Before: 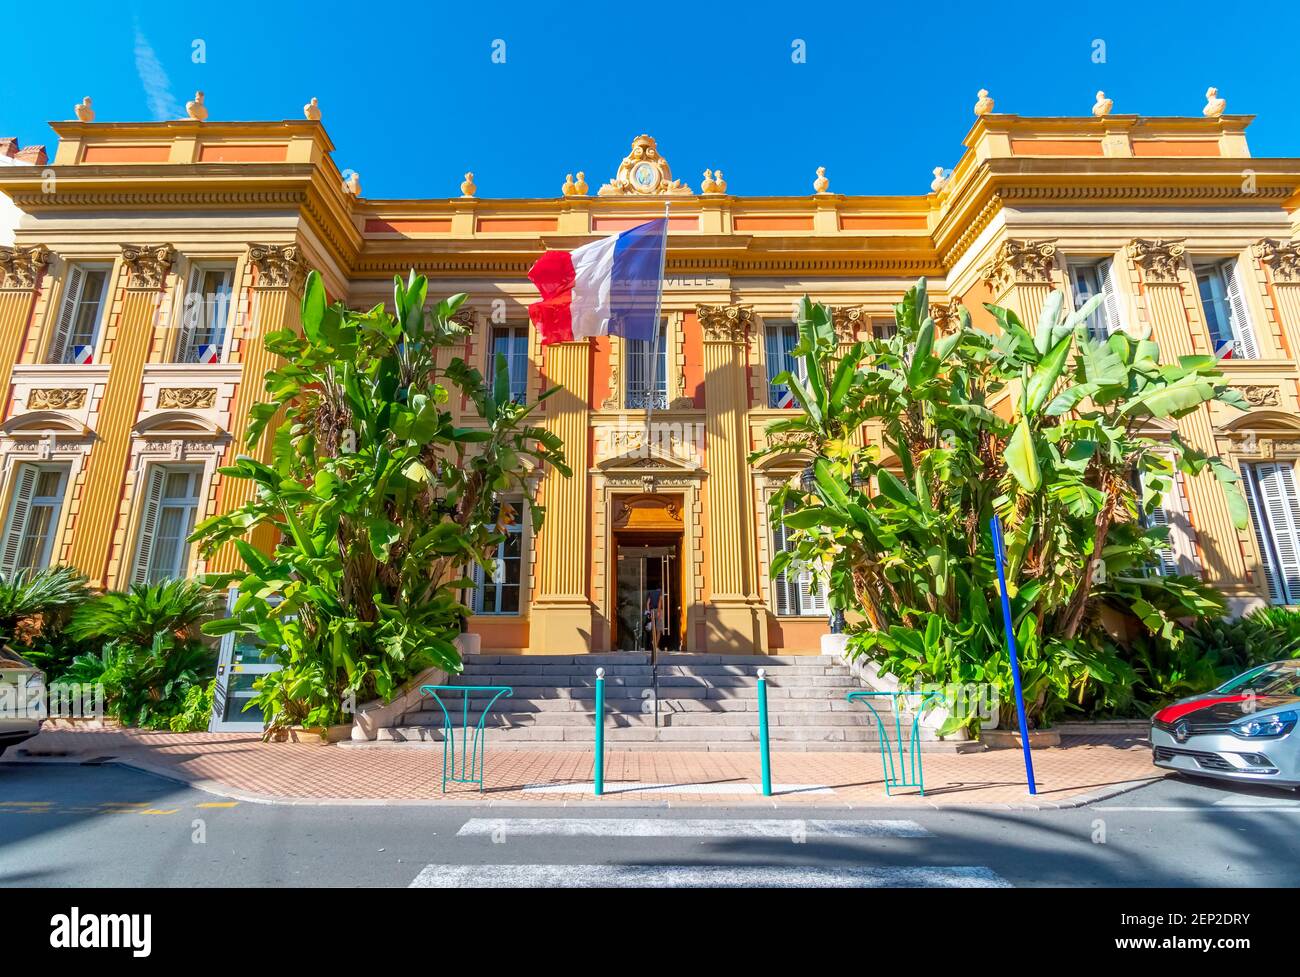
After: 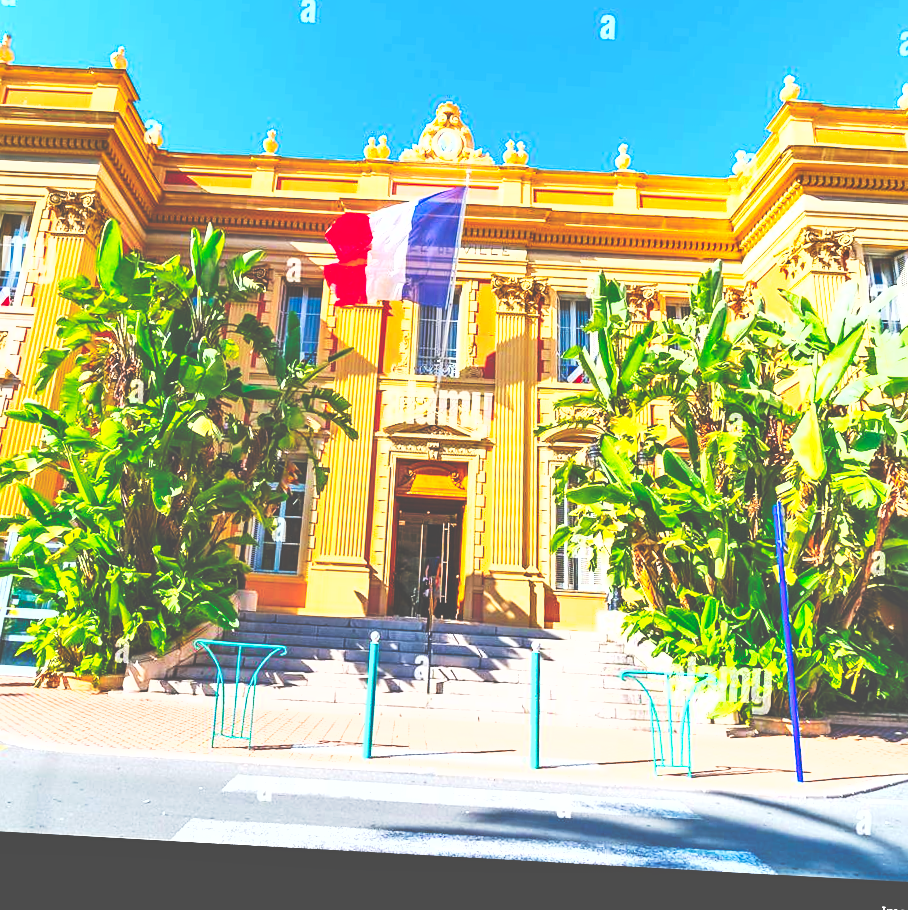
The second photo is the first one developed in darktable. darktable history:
crop and rotate: angle -3.2°, left 14.167%, top 0.018%, right 10.866%, bottom 0.022%
exposure: black level correction 0, exposure 1.001 EV, compensate highlight preservation false
tone curve: curves: ch0 [(0, 0) (0.003, 0.319) (0.011, 0.319) (0.025, 0.323) (0.044, 0.323) (0.069, 0.327) (0.1, 0.33) (0.136, 0.338) (0.177, 0.348) (0.224, 0.361) (0.277, 0.374) (0.335, 0.398) (0.399, 0.444) (0.468, 0.516) (0.543, 0.595) (0.623, 0.694) (0.709, 0.793) (0.801, 0.883) (0.898, 0.942) (1, 1)], preserve colors none
color balance rgb: global offset › luminance 0.26%, perceptual saturation grading › global saturation 29.562%, contrast 4.843%
shadows and highlights: shadows 32.24, highlights -31.68, soften with gaussian
sharpen: amount 0.212
